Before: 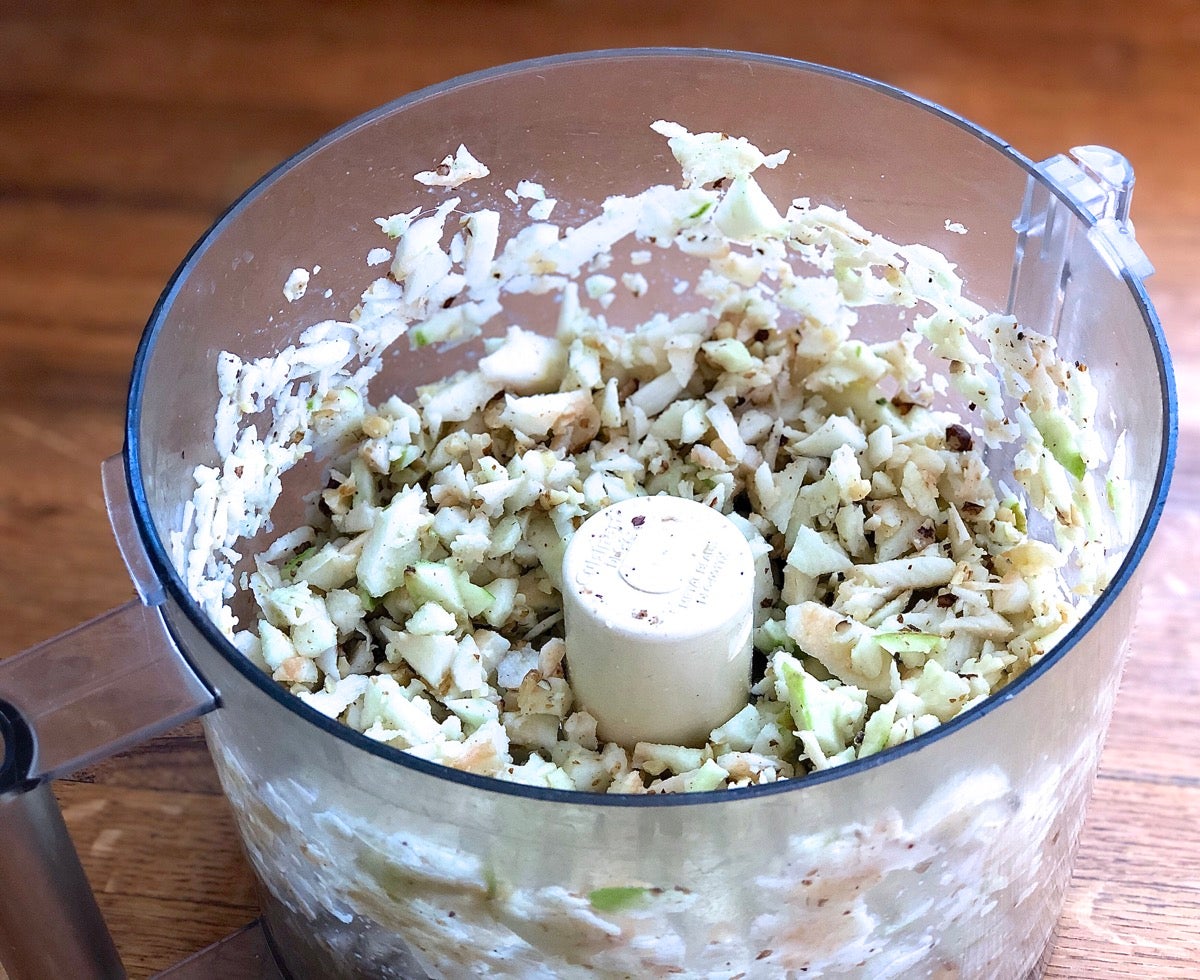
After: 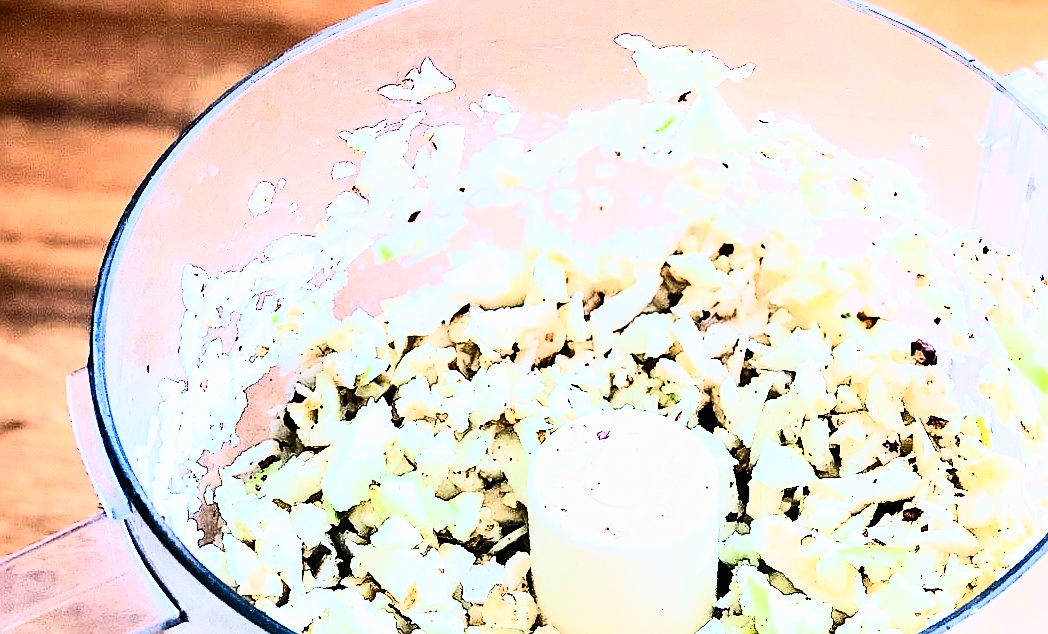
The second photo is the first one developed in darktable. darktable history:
exposure: compensate highlight preservation false
velvia: on, module defaults
sharpen: on, module defaults
filmic rgb: black relative exposure -7.5 EV, white relative exposure 4.99 EV, threshold 2.99 EV, hardness 3.33, contrast 1.297, enable highlight reconstruction true
contrast brightness saturation: contrast 0.615, brightness 0.329, saturation 0.139
tone equalizer: -7 EV 0.151 EV, -6 EV 0.565 EV, -5 EV 1.17 EV, -4 EV 1.3 EV, -3 EV 1.18 EV, -2 EV 0.6 EV, -1 EV 0.155 EV, edges refinement/feathering 500, mask exposure compensation -1.57 EV, preserve details no
crop: left 2.966%, top 8.833%, right 9.676%, bottom 26.4%
